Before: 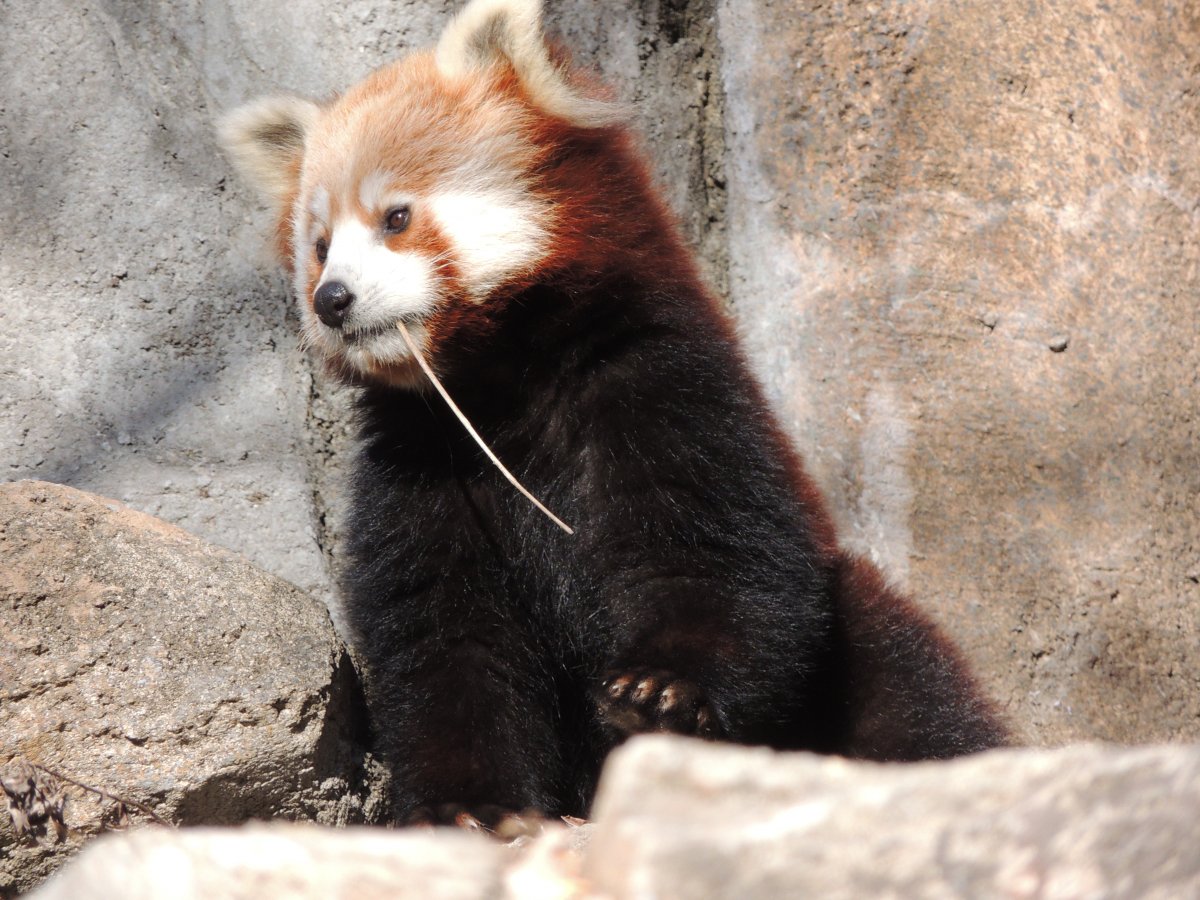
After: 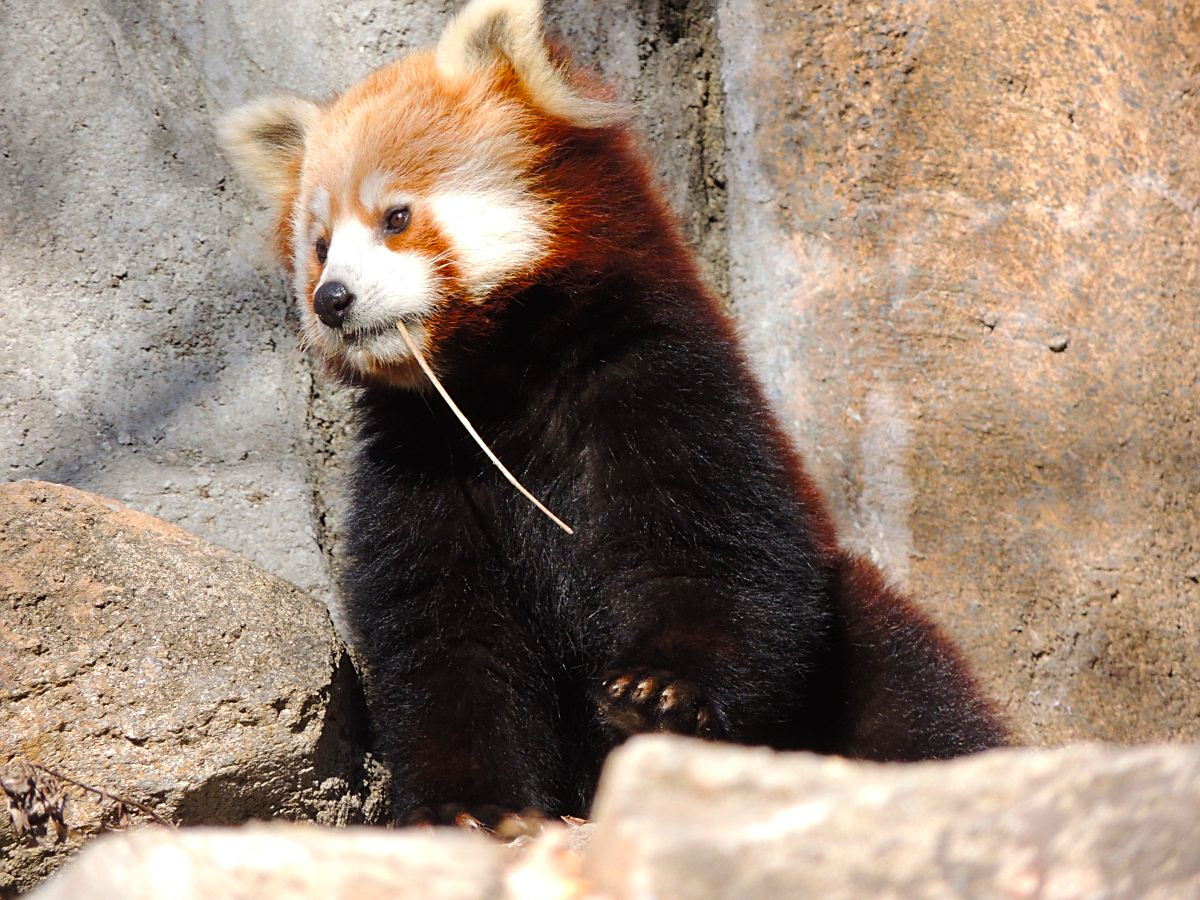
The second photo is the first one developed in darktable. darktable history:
color balance rgb: shadows lift › luminance -19.974%, linear chroma grading › global chroma 14.79%, perceptual saturation grading › global saturation 19.44%, global vibrance 20%
sharpen: on, module defaults
